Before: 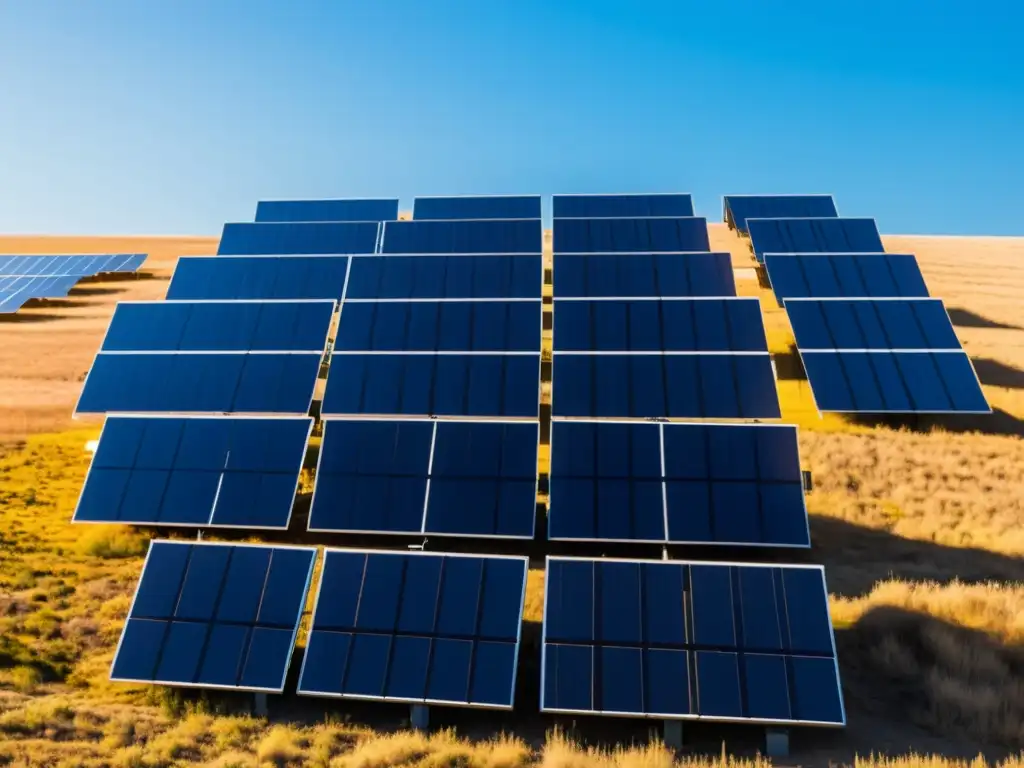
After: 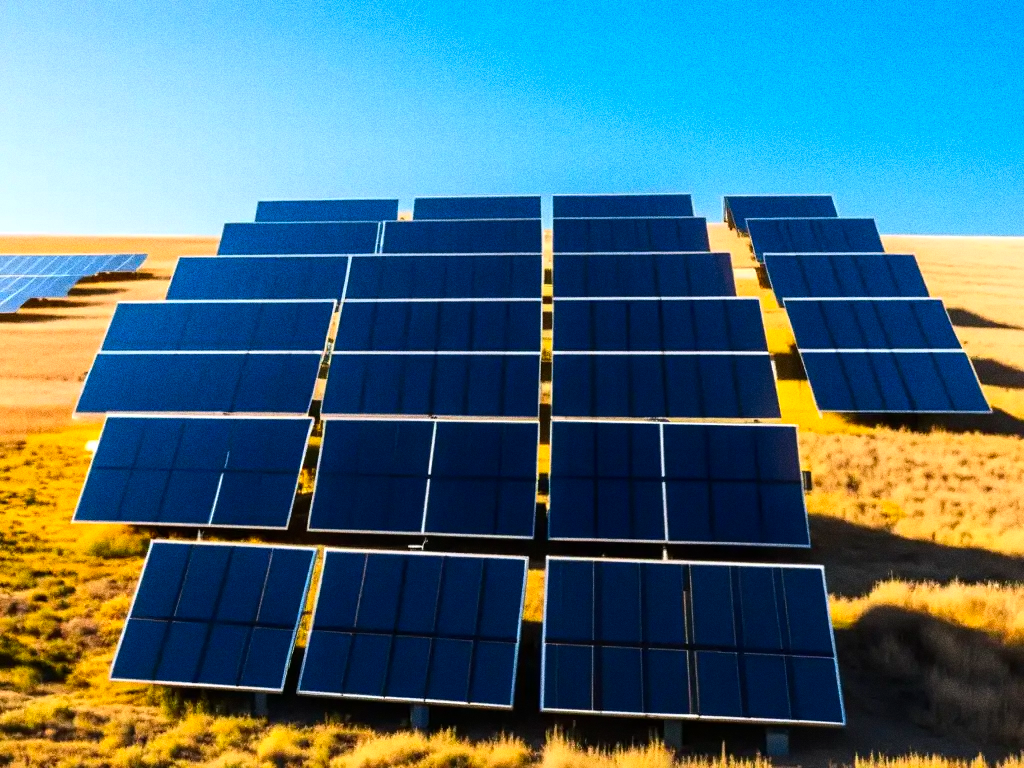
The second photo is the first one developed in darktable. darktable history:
contrast brightness saturation: contrast 0.08, saturation 0.2
tone equalizer: -8 EV -0.417 EV, -7 EV -0.389 EV, -6 EV -0.333 EV, -5 EV -0.222 EV, -3 EV 0.222 EV, -2 EV 0.333 EV, -1 EV 0.389 EV, +0 EV 0.417 EV, edges refinement/feathering 500, mask exposure compensation -1.57 EV, preserve details no
grain: coarseness 0.09 ISO, strength 40%
